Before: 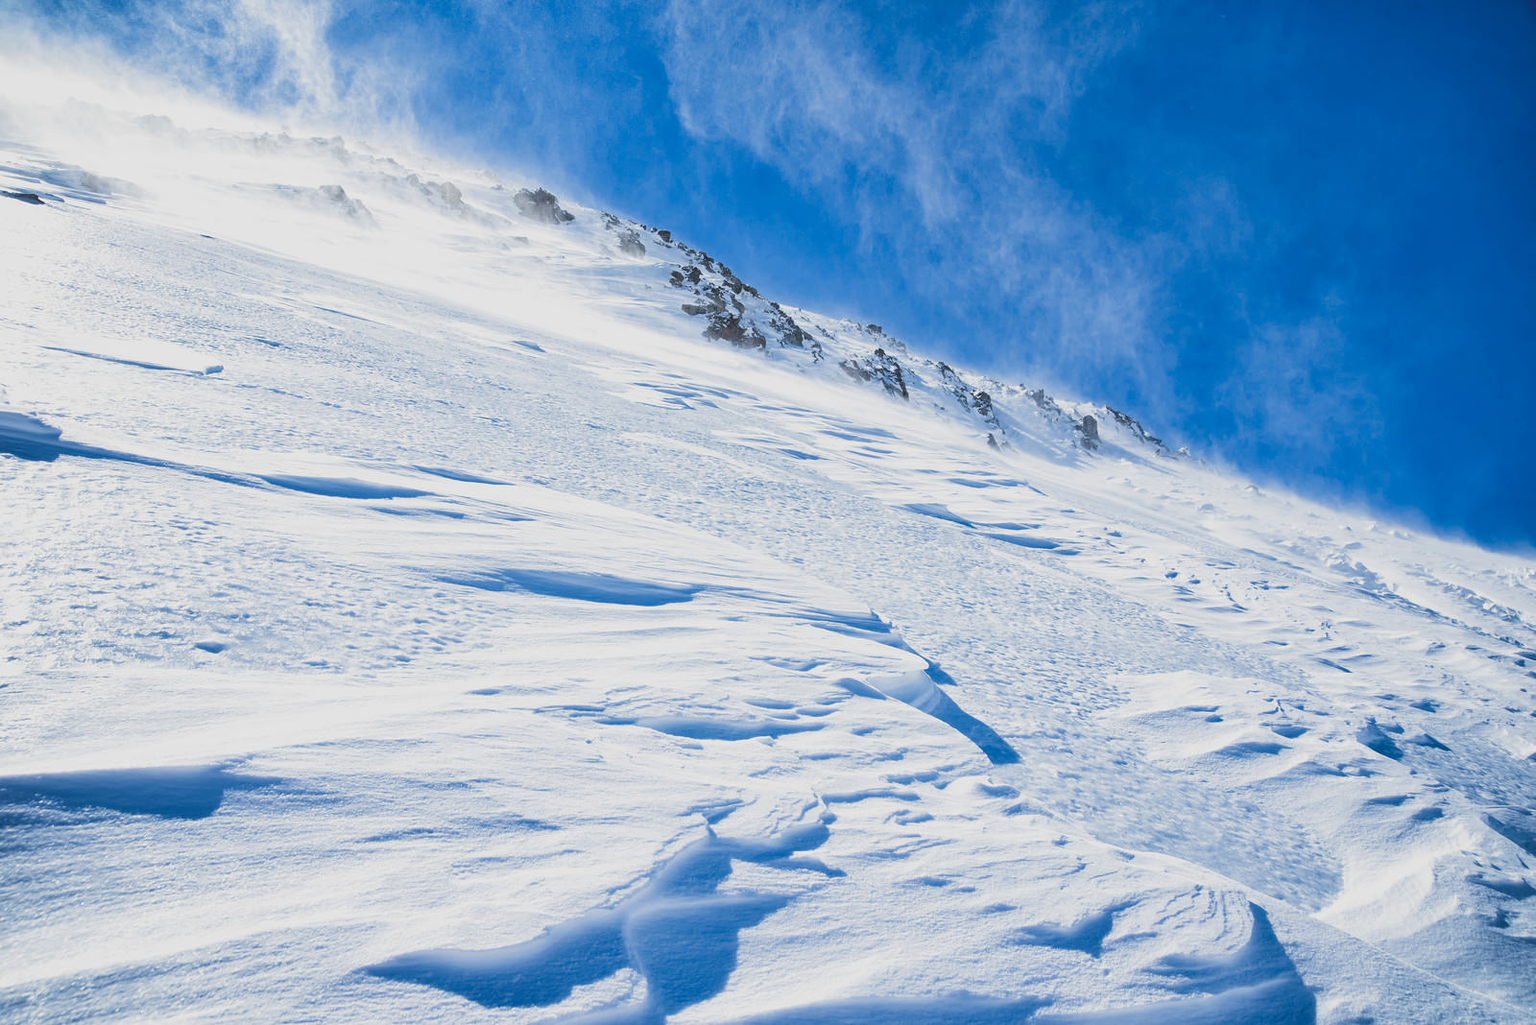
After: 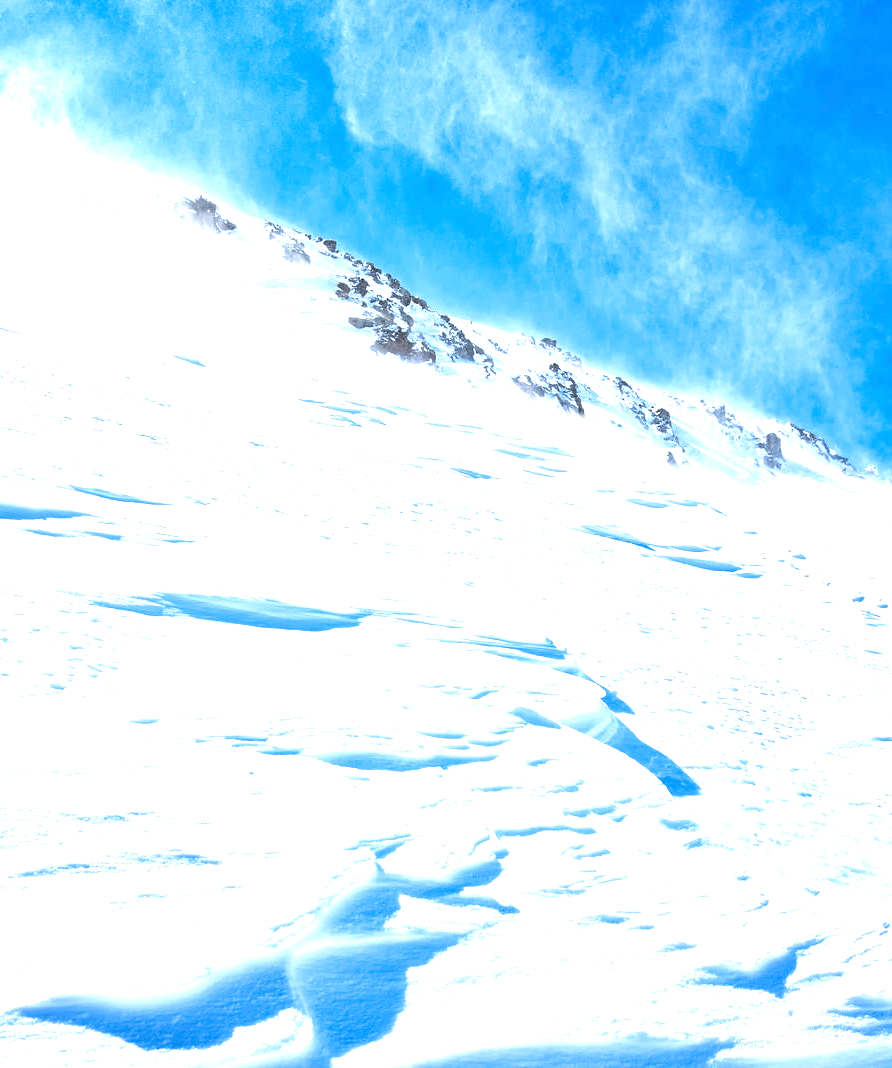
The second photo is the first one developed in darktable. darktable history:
crop and rotate: left 22.685%, right 21.531%
exposure: black level correction 0, exposure 1.446 EV, compensate exposure bias true, compensate highlight preservation false
